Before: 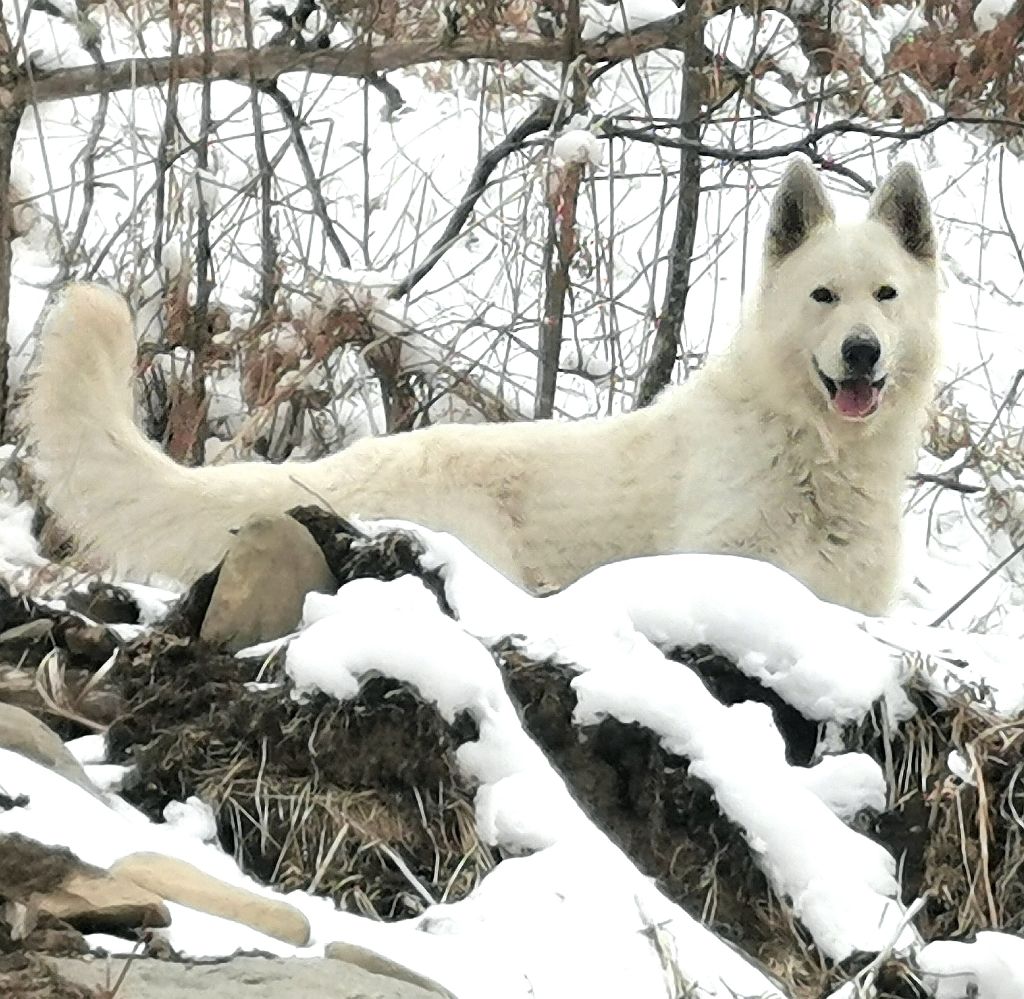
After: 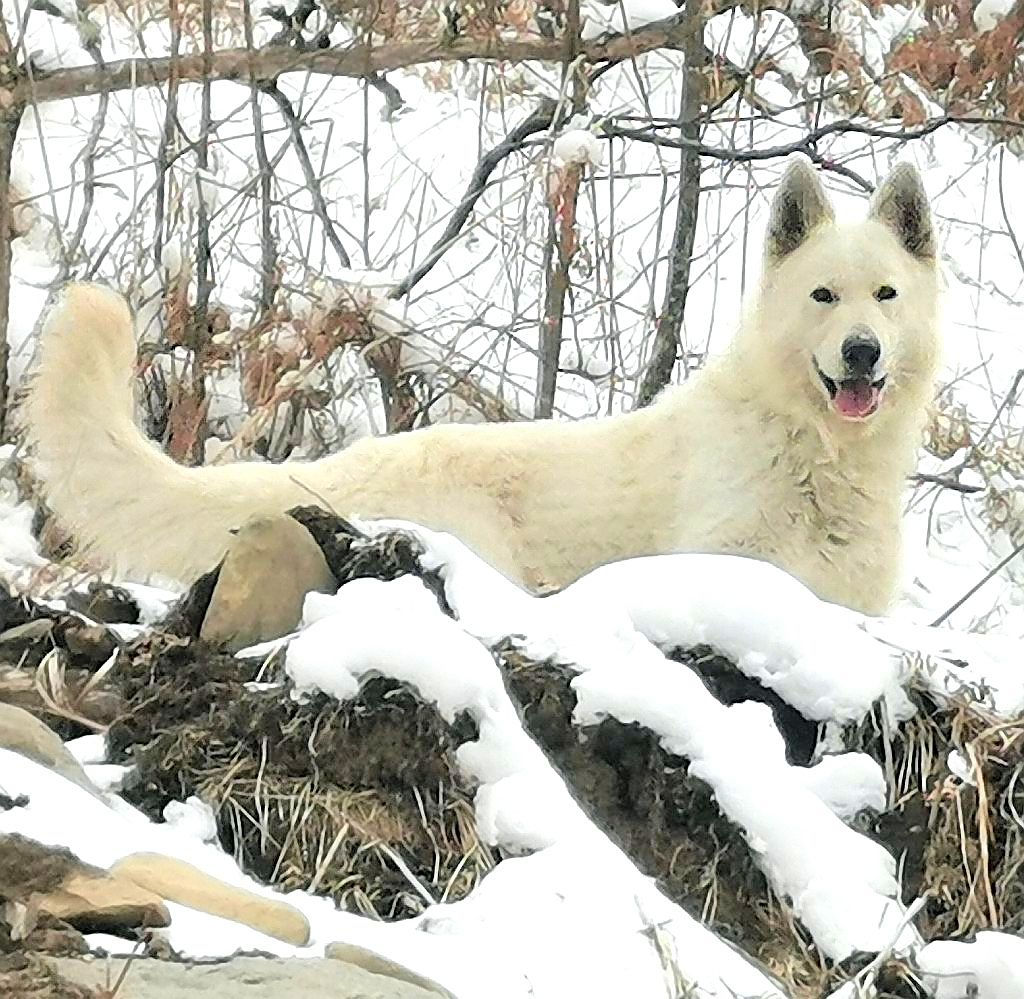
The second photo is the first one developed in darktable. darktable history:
contrast brightness saturation: contrast 0.067, brightness 0.177, saturation 0.401
sharpen: on, module defaults
